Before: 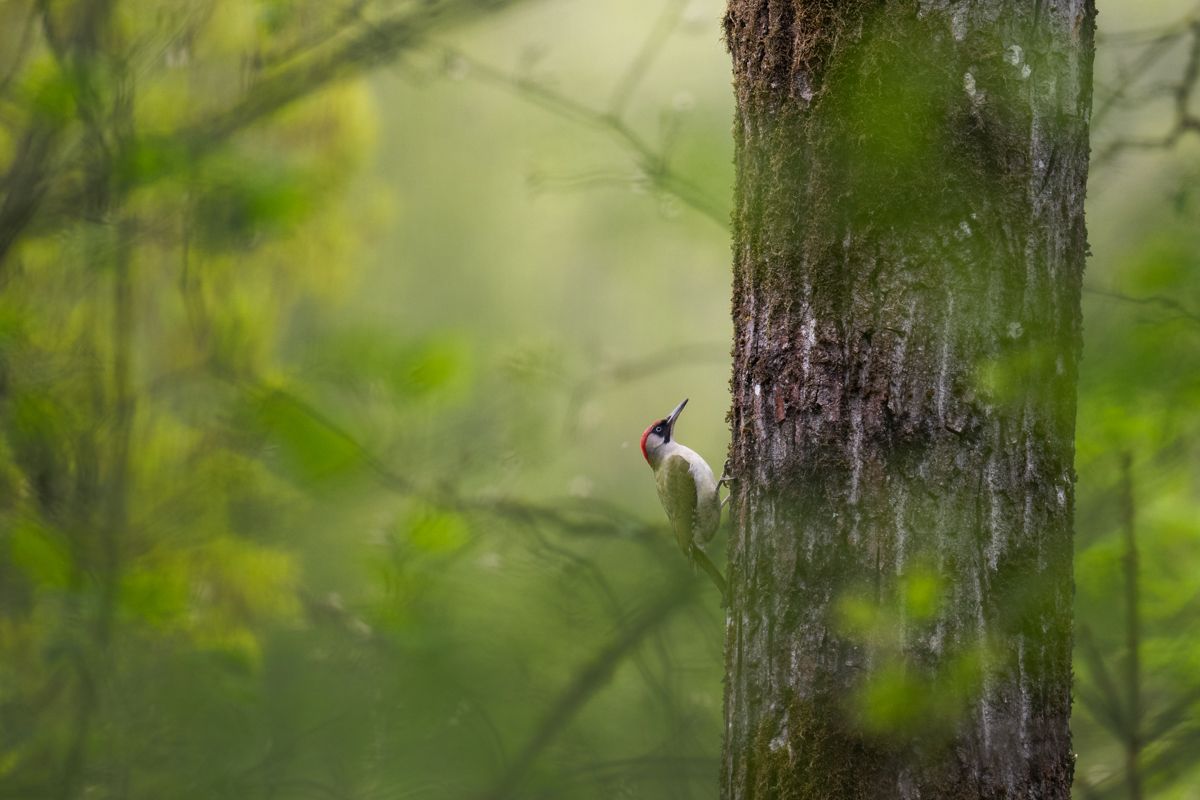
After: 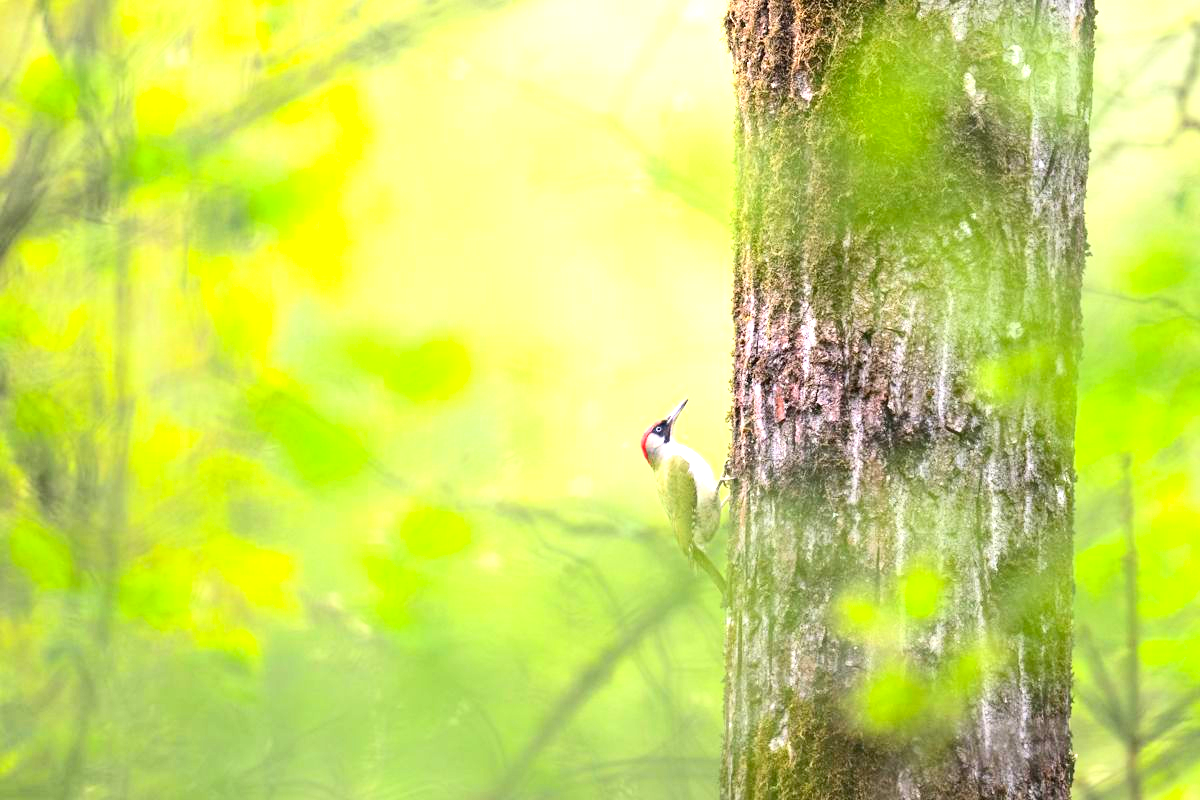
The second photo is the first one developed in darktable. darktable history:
exposure: exposure 2.04 EV, compensate highlight preservation false
contrast brightness saturation: contrast 0.2, brightness 0.16, saturation 0.22
